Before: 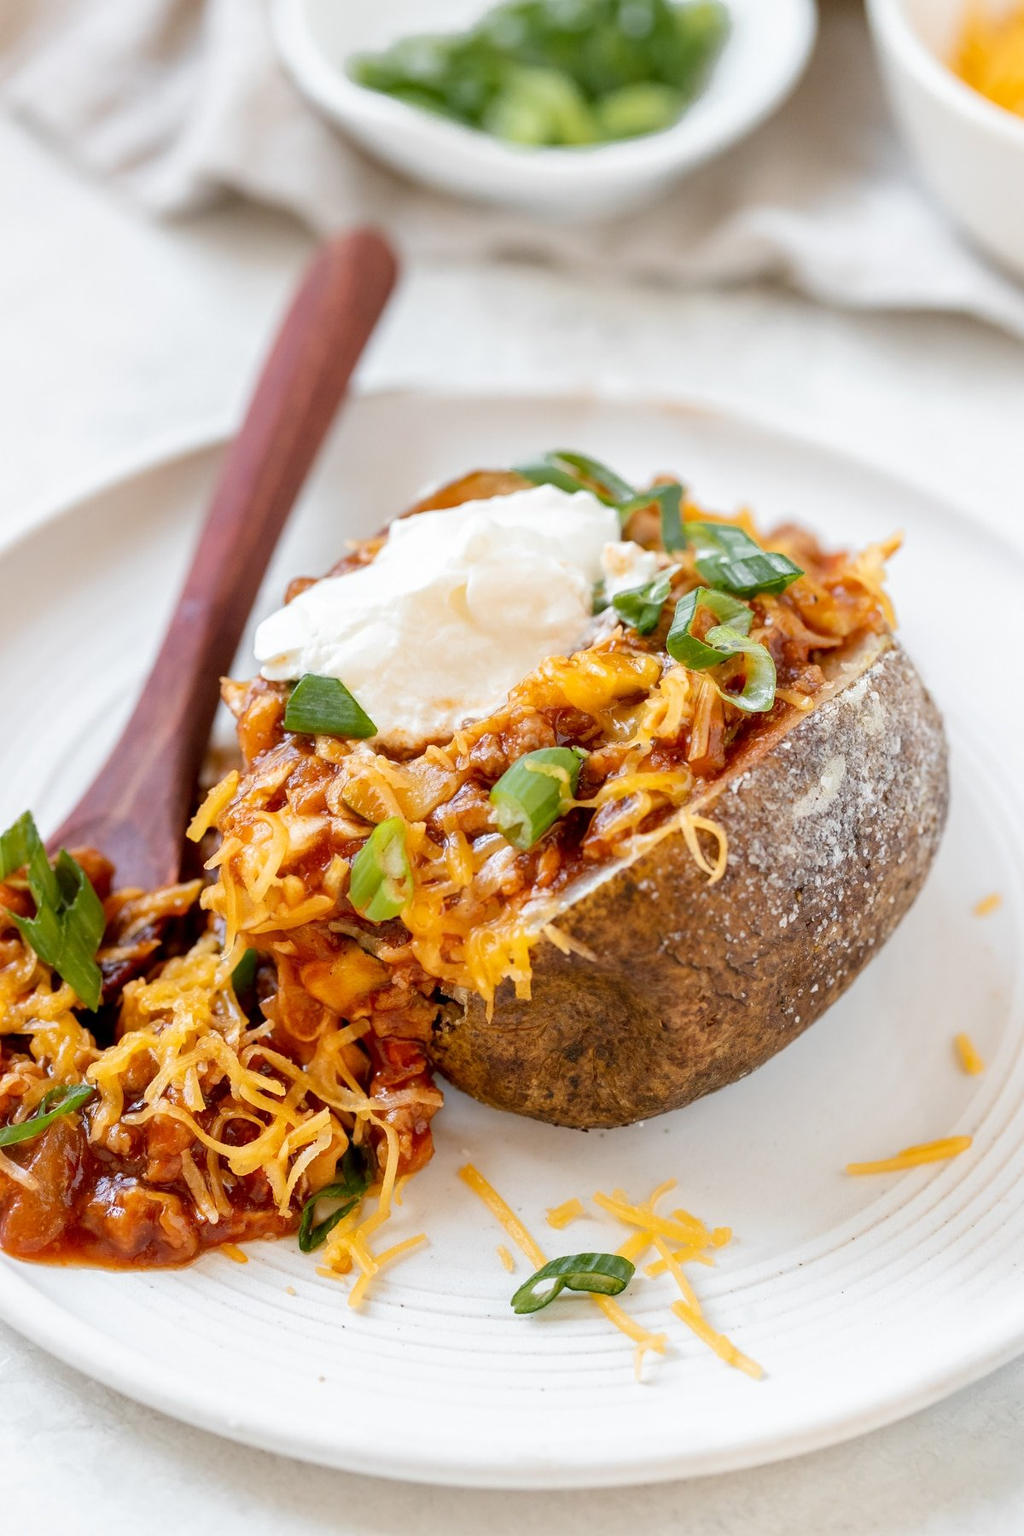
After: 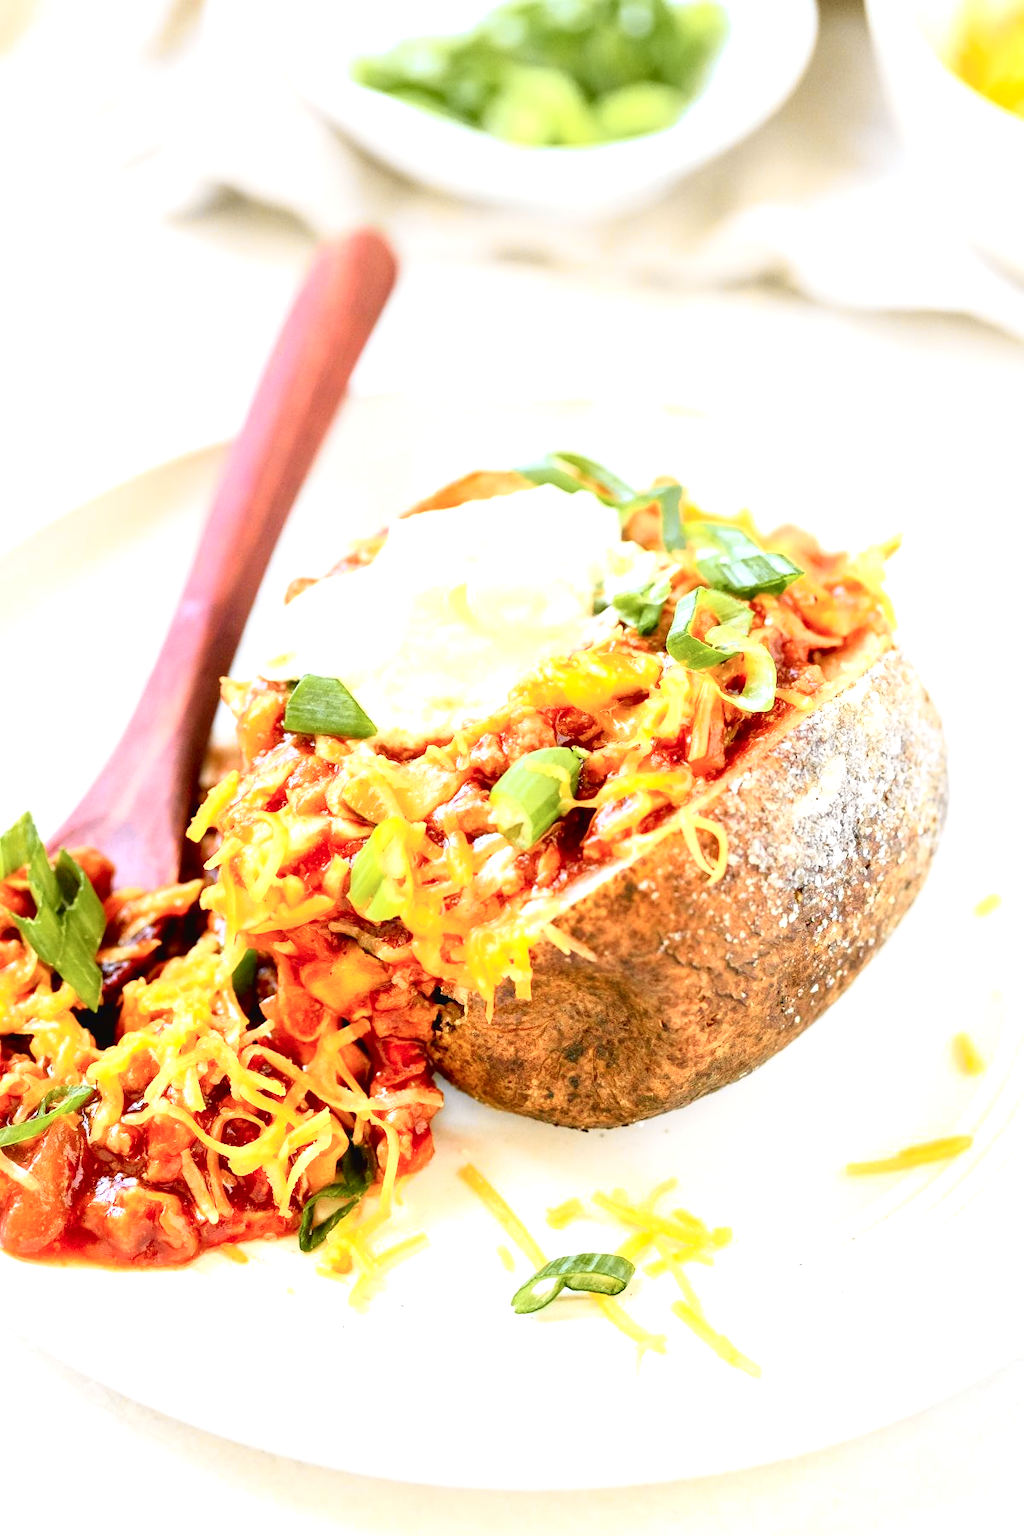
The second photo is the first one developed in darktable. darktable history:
tone curve: curves: ch0 [(0, 0.024) (0.049, 0.038) (0.176, 0.162) (0.311, 0.337) (0.416, 0.471) (0.565, 0.658) (0.817, 0.911) (1, 1)]; ch1 [(0, 0) (0.339, 0.358) (0.445, 0.439) (0.476, 0.47) (0.504, 0.504) (0.53, 0.511) (0.557, 0.558) (0.627, 0.664) (0.728, 0.786) (1, 1)]; ch2 [(0, 0) (0.327, 0.324) (0.417, 0.44) (0.46, 0.453) (0.502, 0.504) (0.526, 0.52) (0.549, 0.561) (0.619, 0.657) (0.76, 0.765) (1, 1)], color space Lab, independent channels, preserve colors none
exposure: black level correction 0, exposure 1.015 EV, compensate exposure bias true, compensate highlight preservation false
